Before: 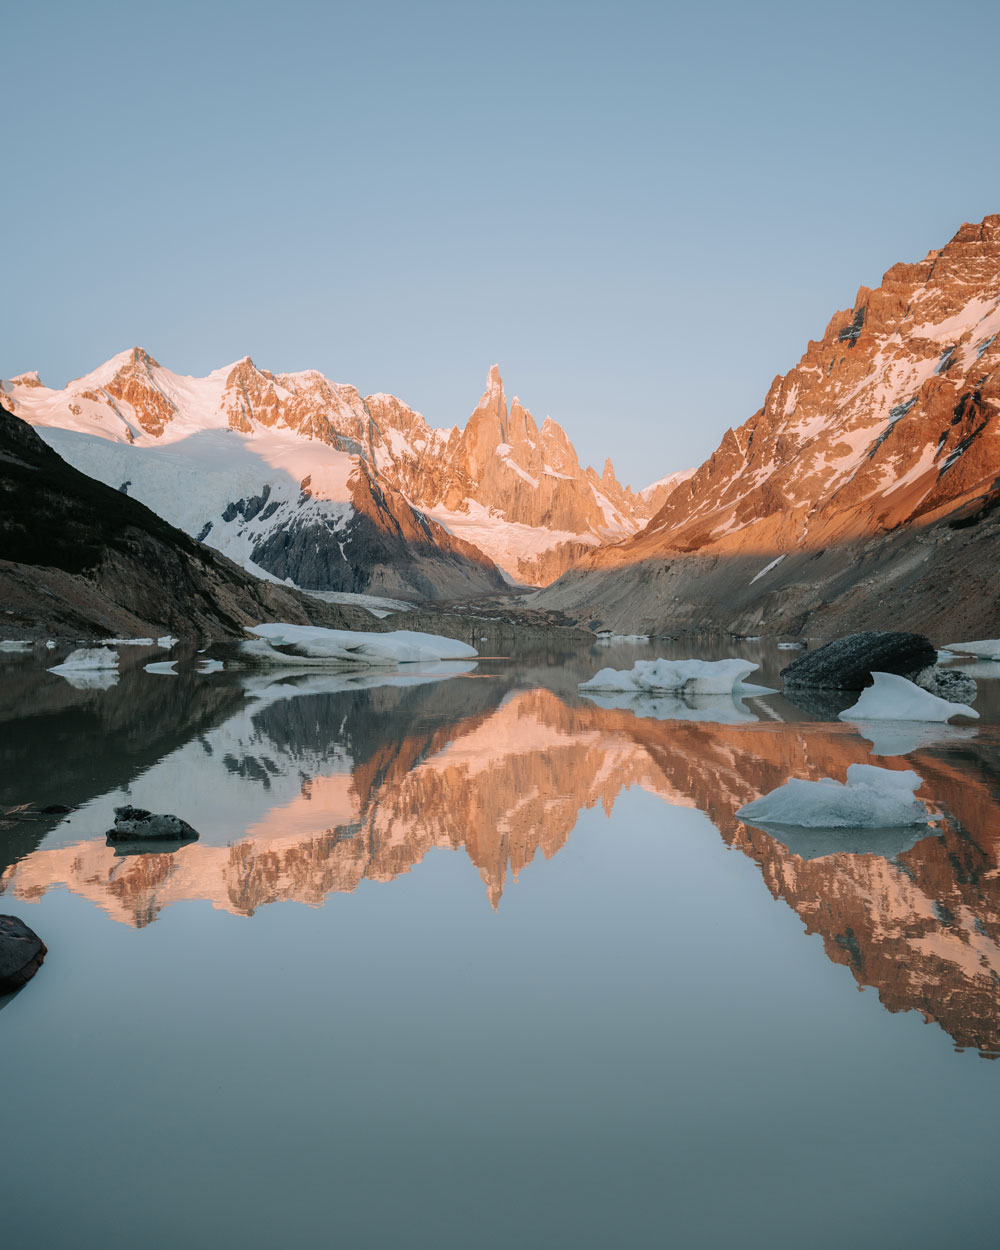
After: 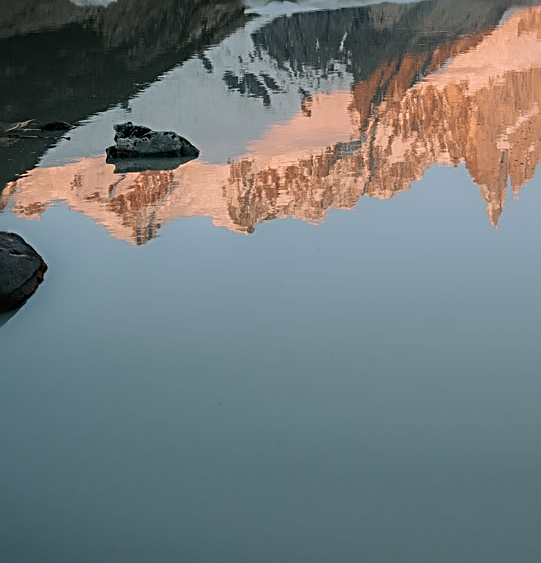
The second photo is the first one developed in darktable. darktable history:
sharpen: radius 2.811, amount 0.727
crop and rotate: top 54.764%, right 45.871%, bottom 0.127%
